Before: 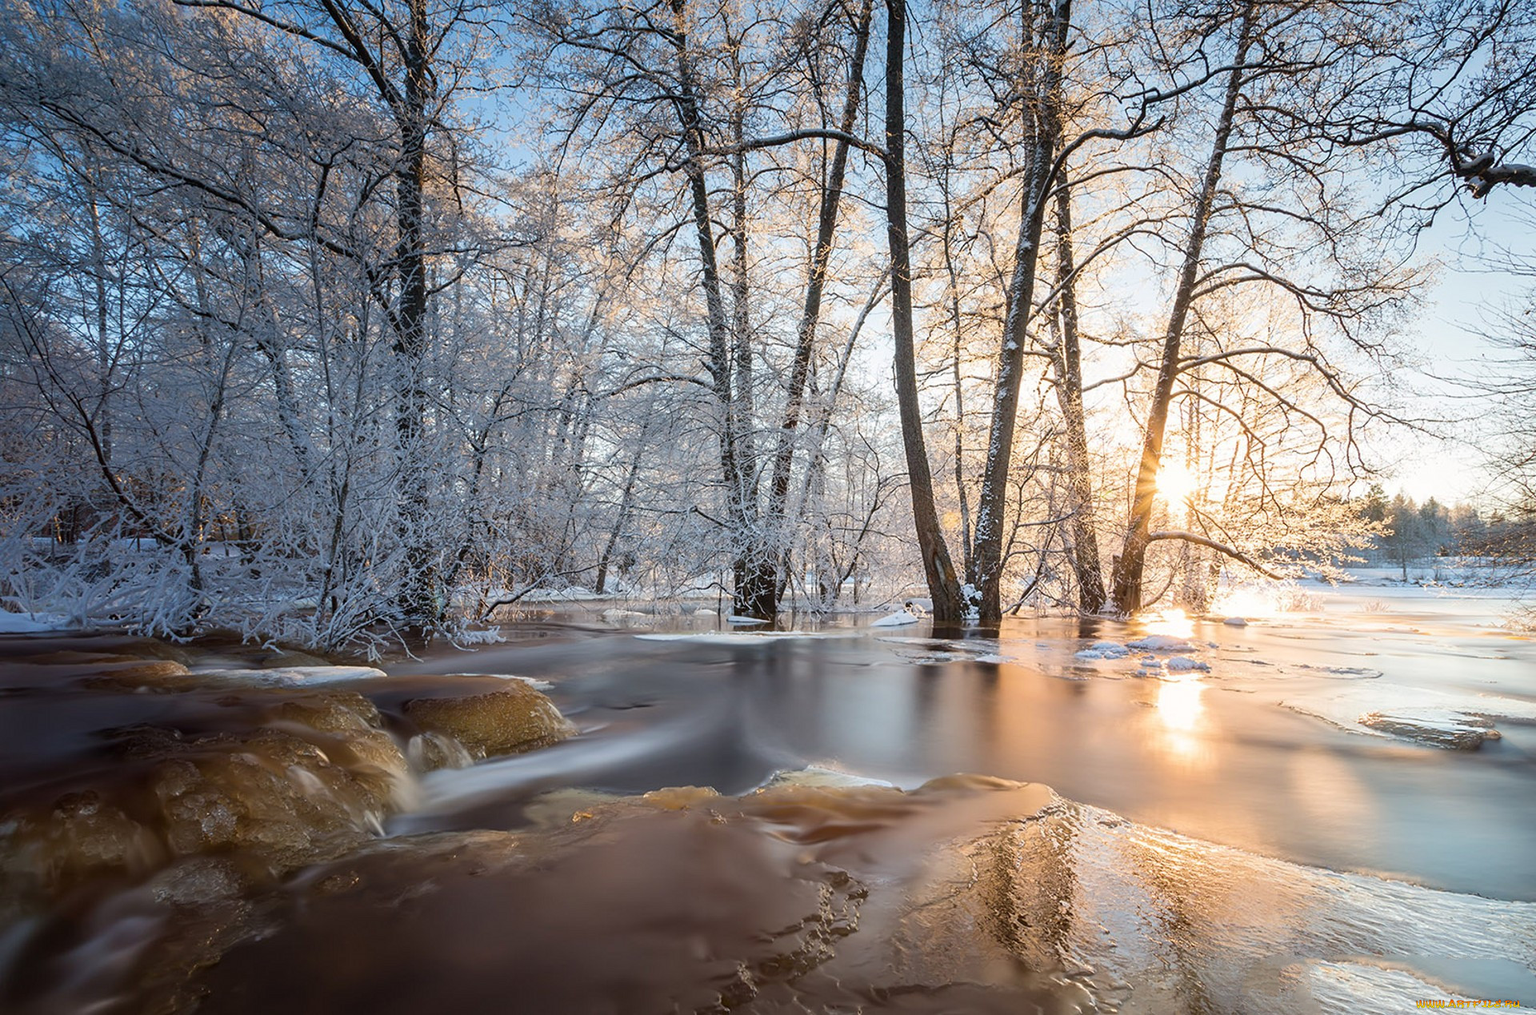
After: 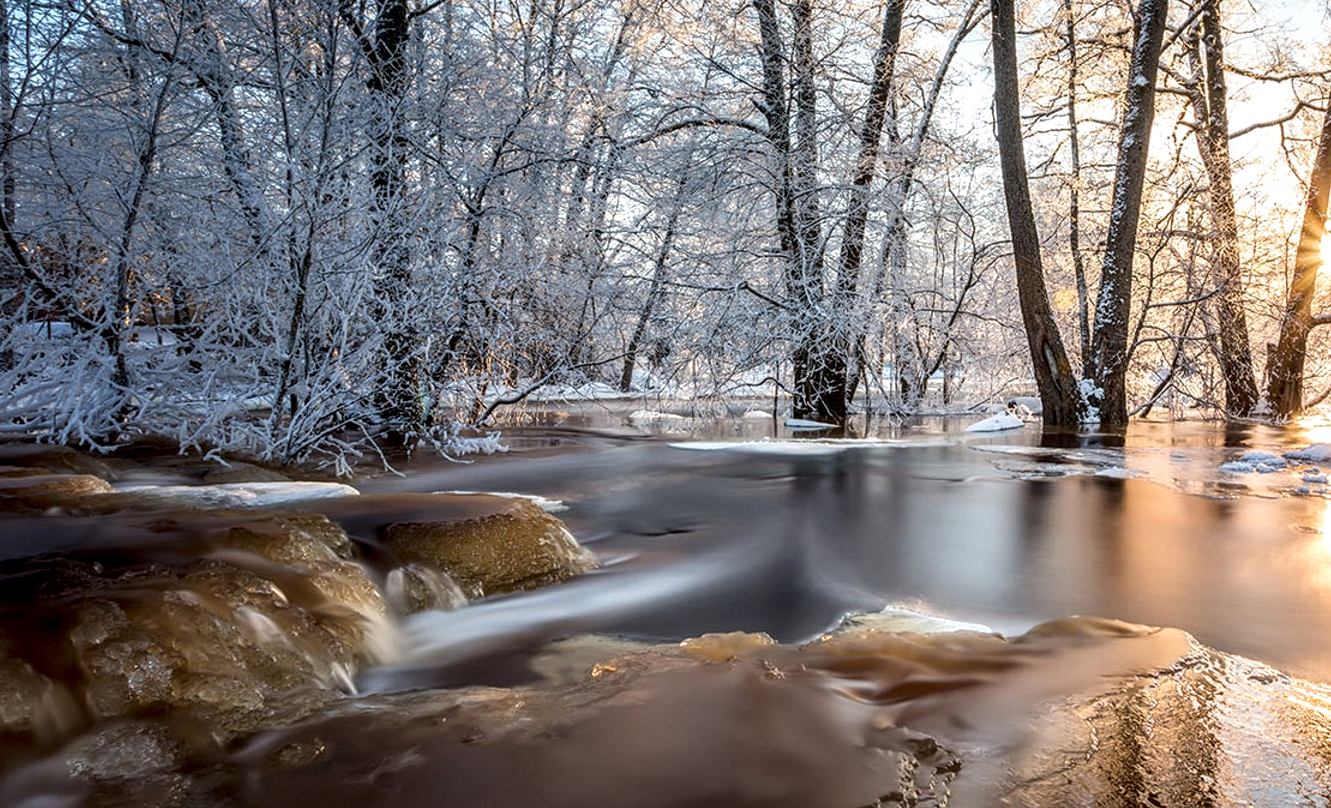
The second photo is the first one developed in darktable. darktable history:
crop: left 6.488%, top 27.668%, right 24.183%, bottom 8.656%
exposure: black level correction 0.001, compensate highlight preservation false
local contrast: detail 160%
